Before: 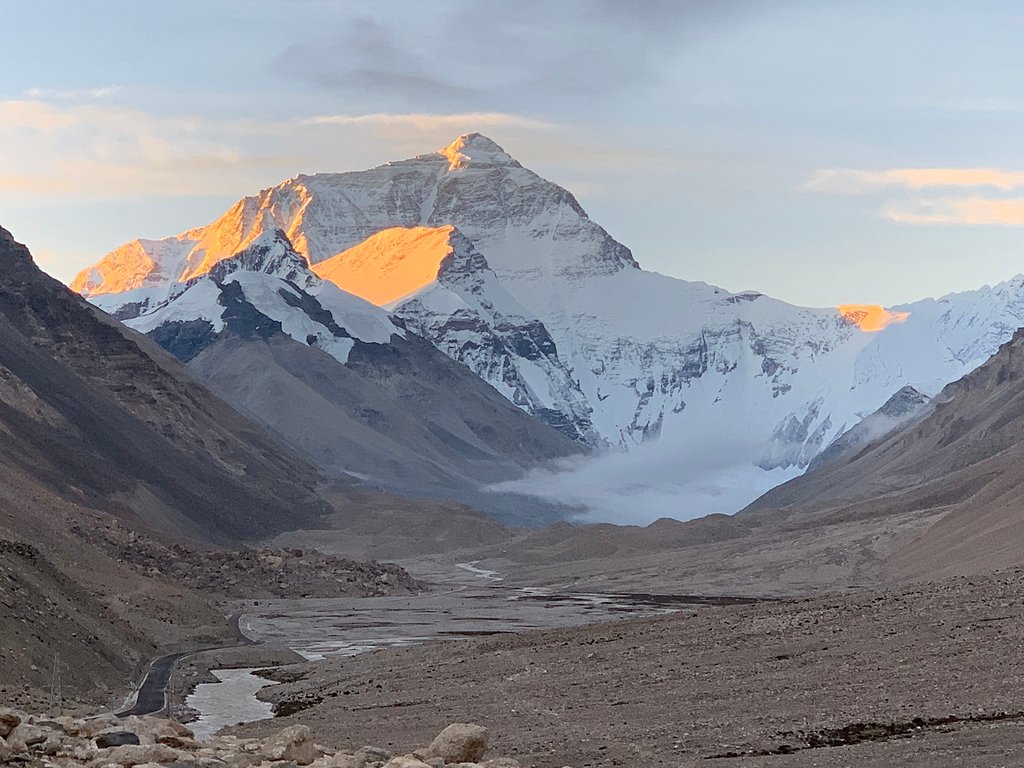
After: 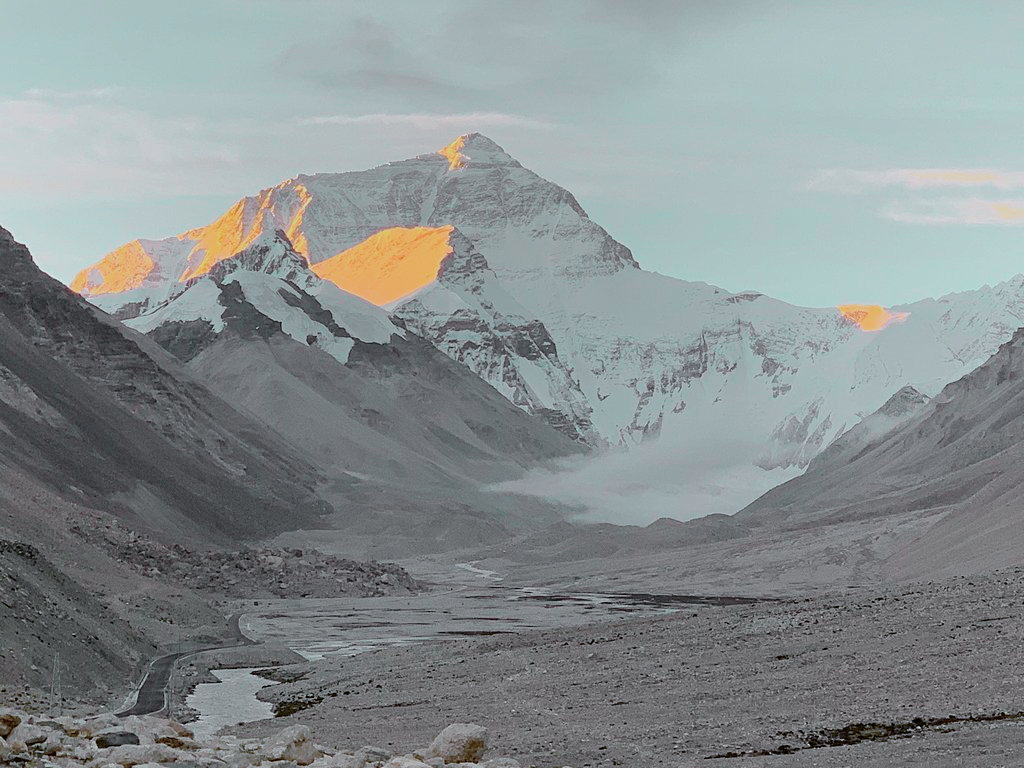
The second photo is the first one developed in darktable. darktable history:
white balance: red 0.926, green 1.003, blue 1.133
tone curve: curves: ch0 [(0, 0) (0.402, 0.473) (0.673, 0.68) (0.899, 0.832) (0.999, 0.903)]; ch1 [(0, 0) (0.379, 0.262) (0.464, 0.425) (0.498, 0.49) (0.507, 0.5) (0.53, 0.532) (0.582, 0.583) (0.68, 0.672) (0.791, 0.748) (1, 0.896)]; ch2 [(0, 0) (0.199, 0.414) (0.438, 0.49) (0.496, 0.501) (0.515, 0.546) (0.577, 0.605) (0.632, 0.649) (0.717, 0.727) (0.845, 0.855) (0.998, 0.977)], color space Lab, independent channels, preserve colors none
